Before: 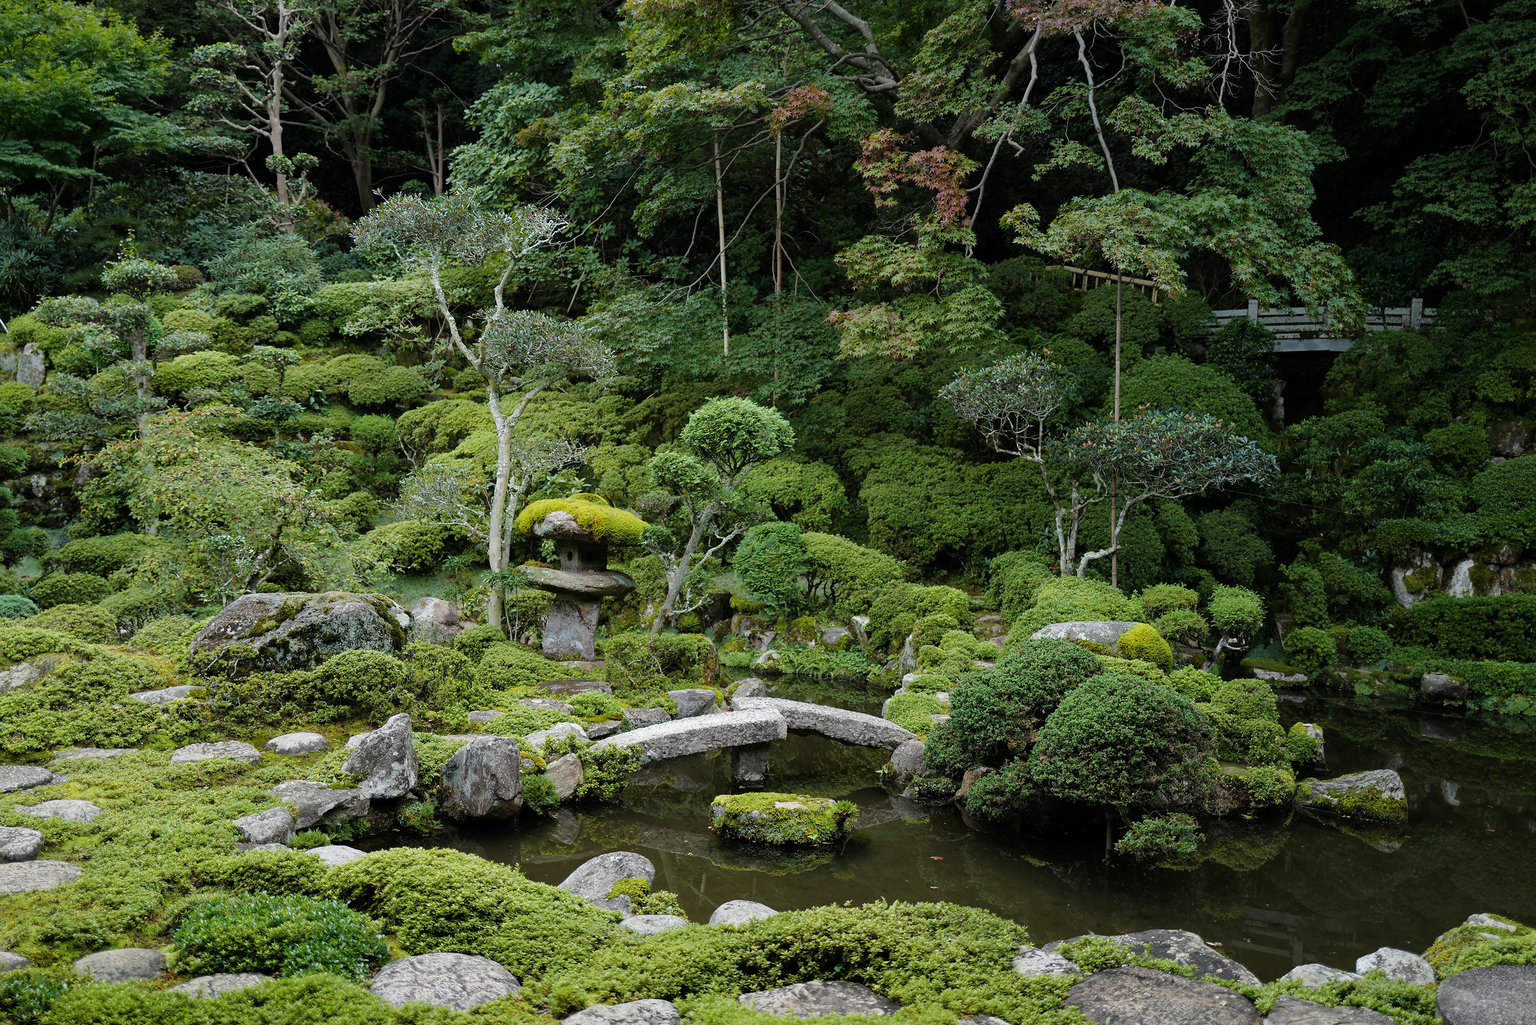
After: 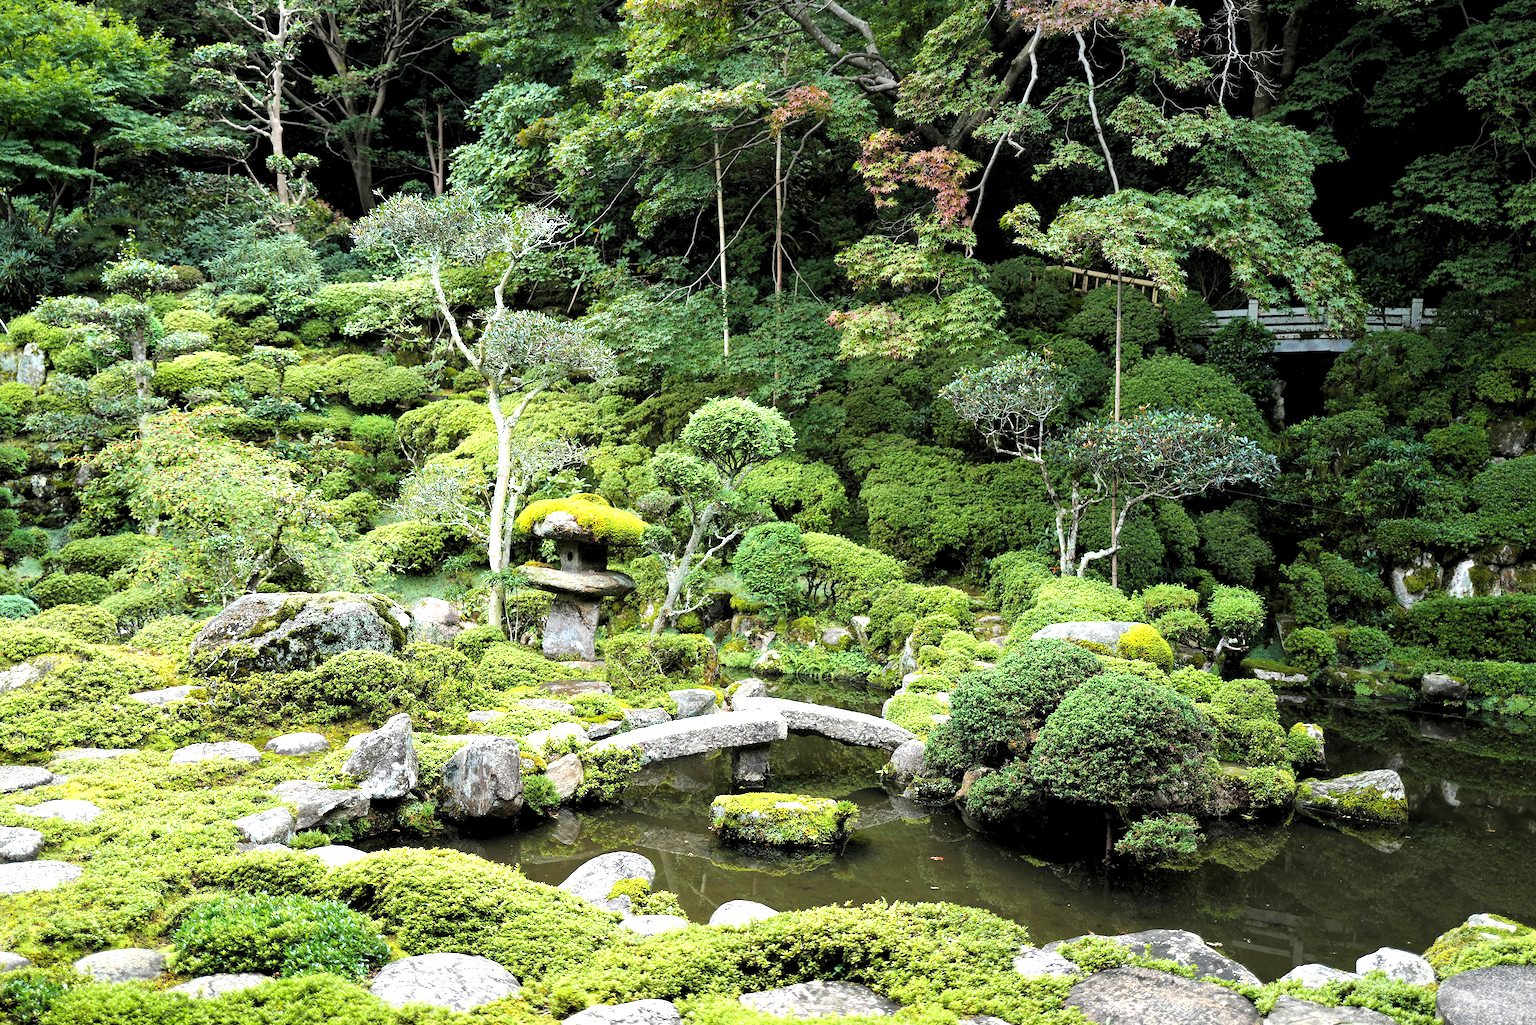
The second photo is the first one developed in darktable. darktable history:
exposure: black level correction 0, exposure 1.3 EV, compensate exposure bias true, compensate highlight preservation false
levels: levels [0.073, 0.497, 0.972]
